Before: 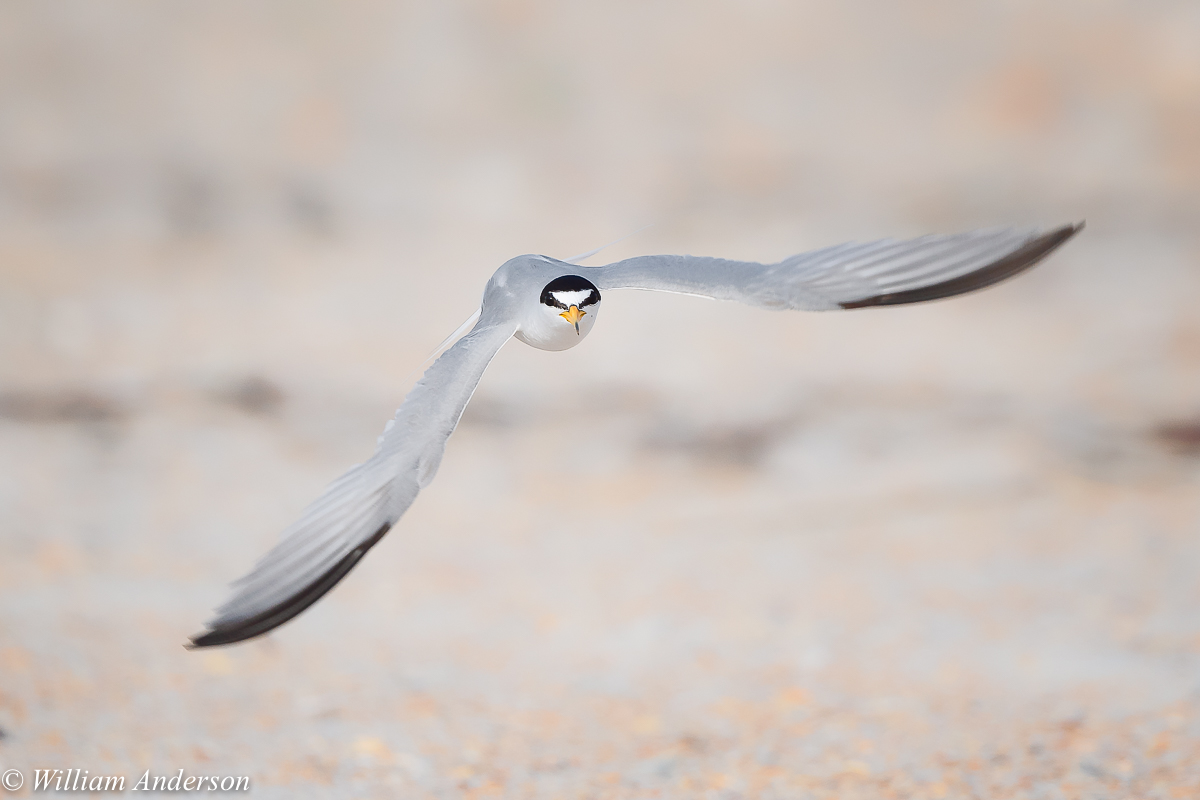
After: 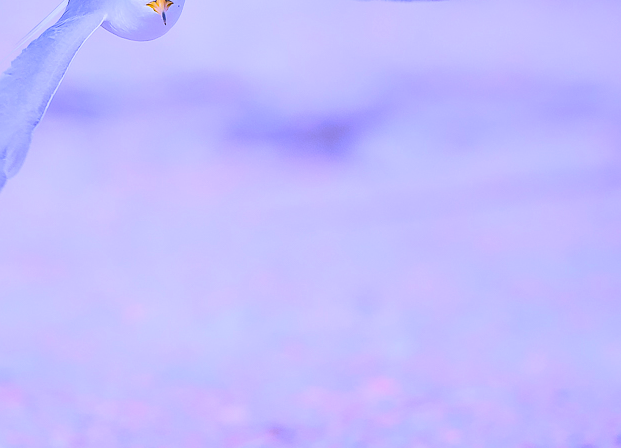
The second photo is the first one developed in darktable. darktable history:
color balance rgb: perceptual saturation grading › global saturation 20%, global vibrance 20%
contrast brightness saturation: brightness -0.09
crop: left 34.479%, top 38.822%, right 13.718%, bottom 5.172%
white balance: red 0.98, blue 1.61
